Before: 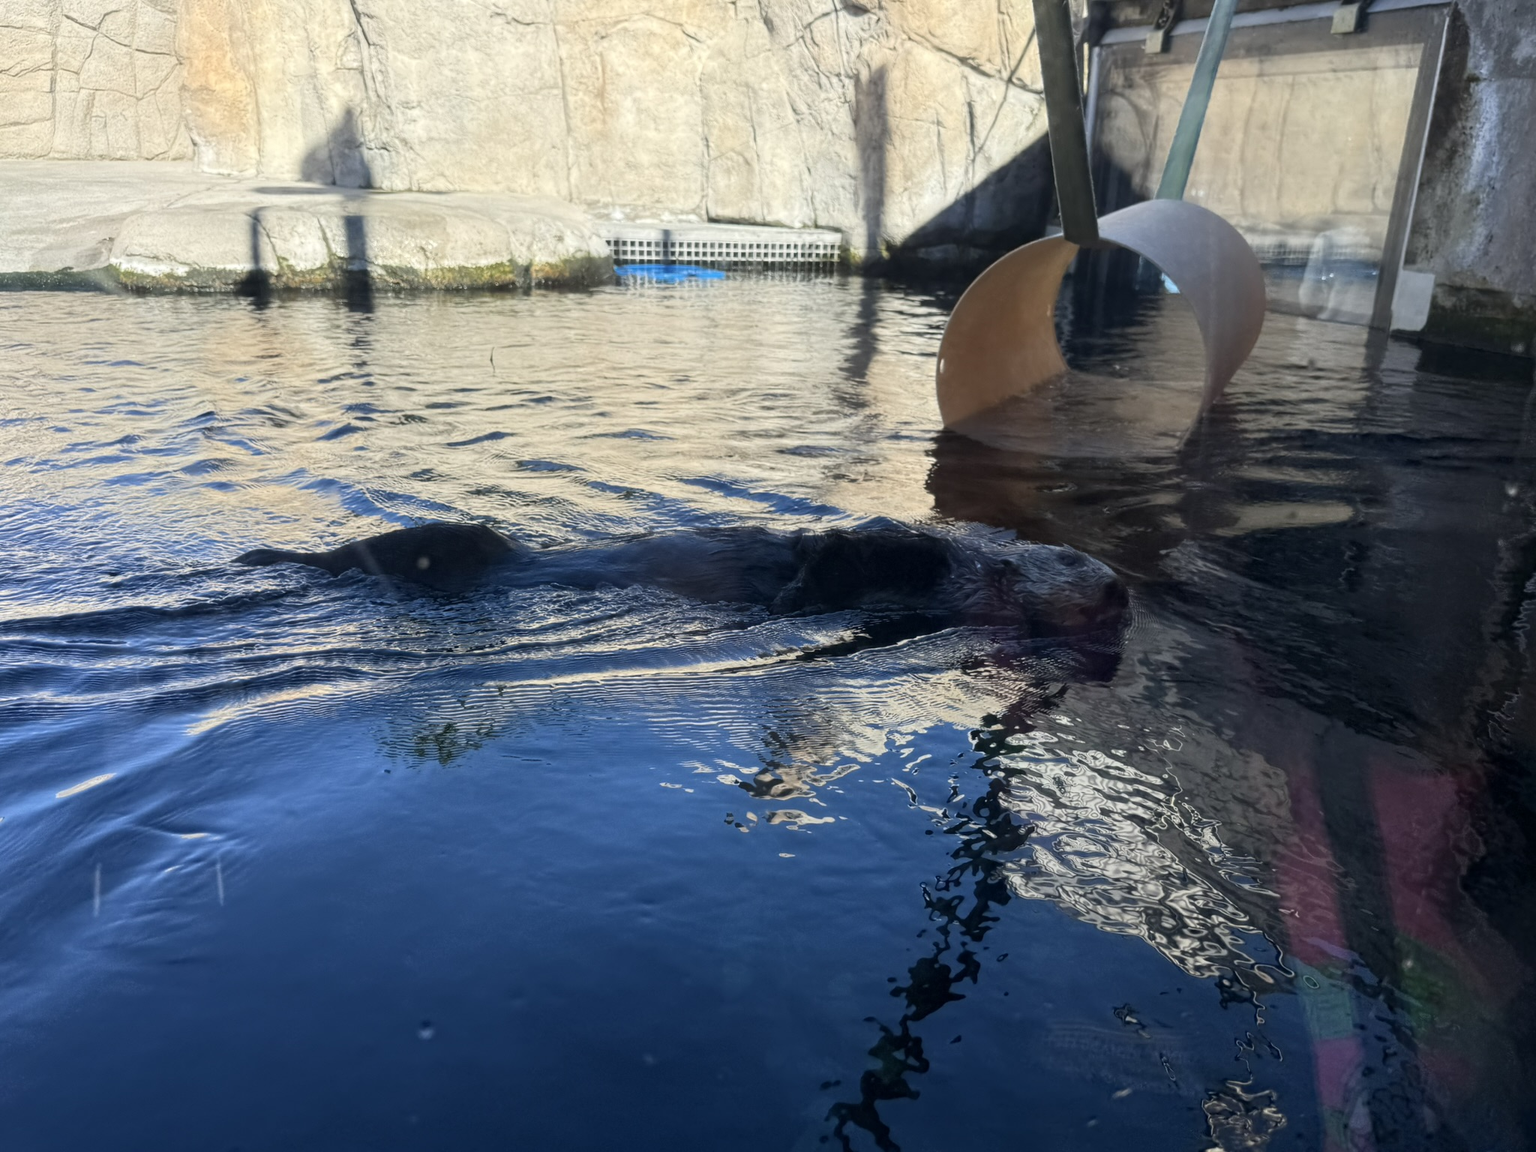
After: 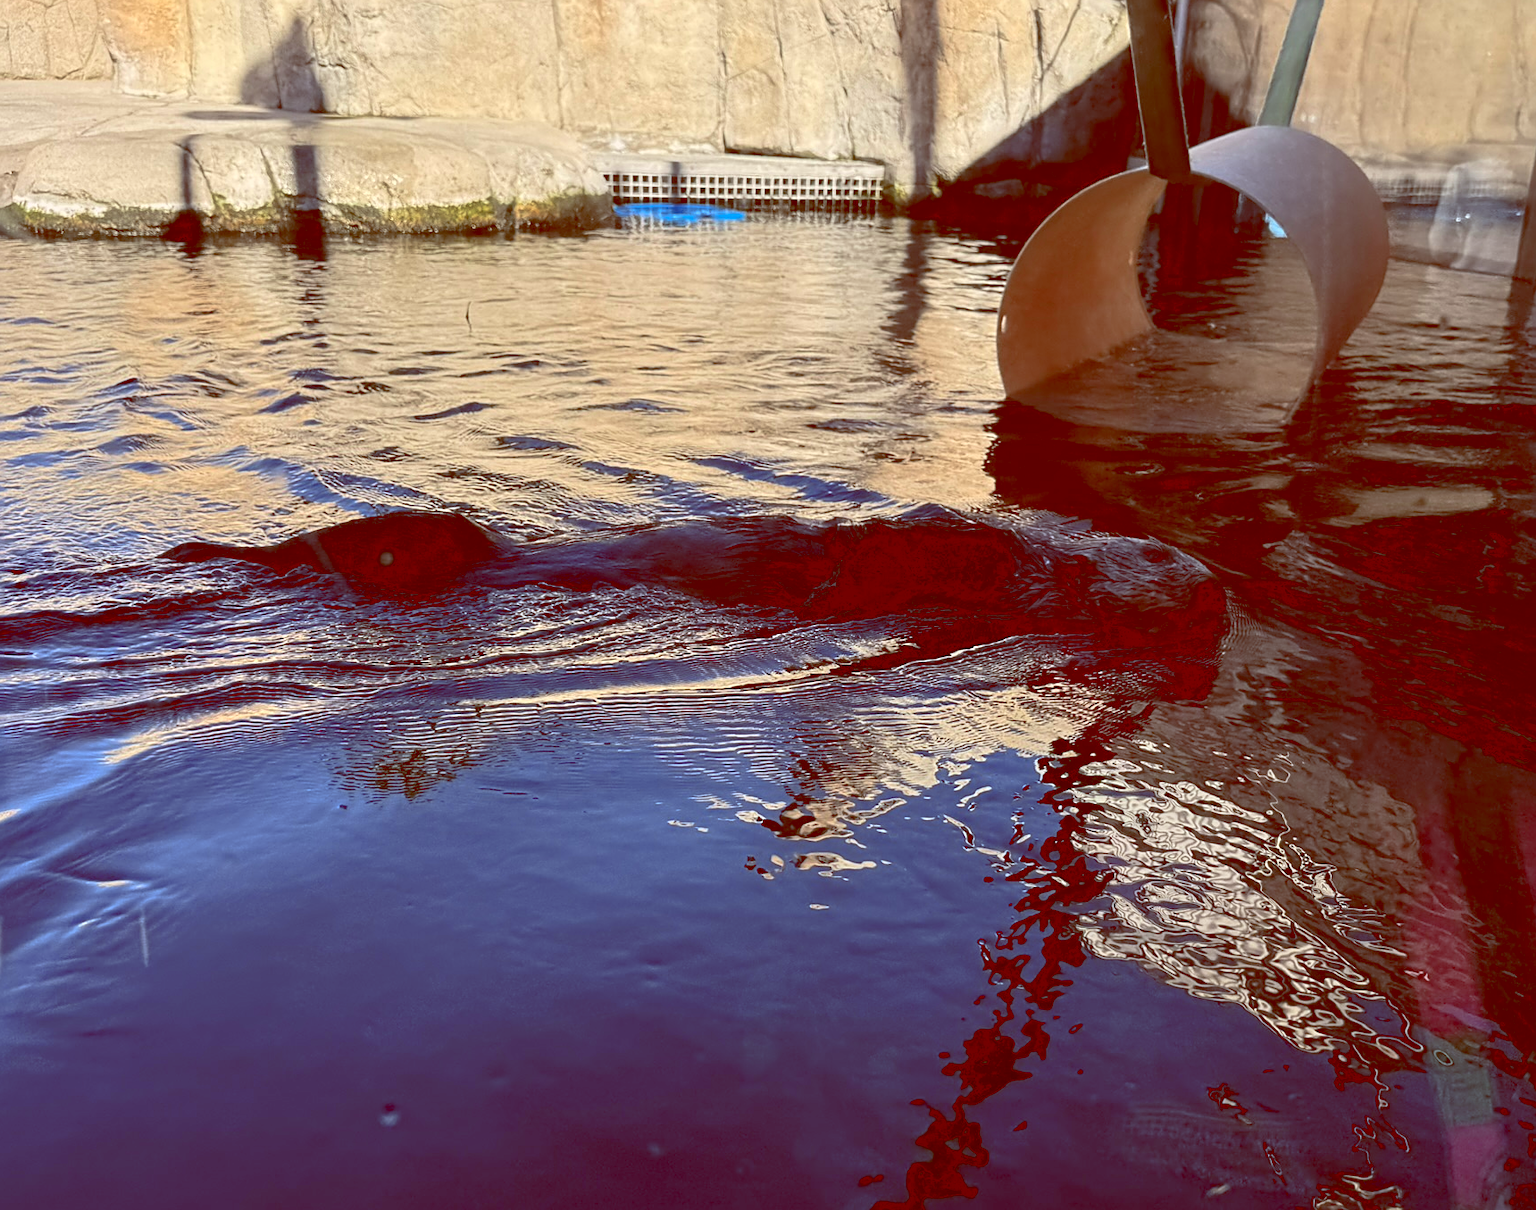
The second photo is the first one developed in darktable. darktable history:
crop: left 6.446%, top 8.188%, right 9.538%, bottom 3.548%
color balance rgb: shadows lift › luminance 1%, shadows lift › chroma 0.2%, shadows lift › hue 20°, power › luminance 1%, power › chroma 0.4%, power › hue 34°, highlights gain › luminance 0.8%, highlights gain › chroma 0.4%, highlights gain › hue 44°, global offset › chroma 0.4%, global offset › hue 34°, white fulcrum 0.08 EV, linear chroma grading › shadows -7%, linear chroma grading › highlights -7%, linear chroma grading › global chroma -10%, linear chroma grading › mid-tones -8%, perceptual saturation grading › global saturation -28%, perceptual saturation grading › highlights -20%, perceptual saturation grading › mid-tones -24%, perceptual saturation grading › shadows -24%, perceptual brilliance grading › global brilliance -1%, perceptual brilliance grading › highlights -1%, perceptual brilliance grading › mid-tones -1%, perceptual brilliance grading › shadows -1%, global vibrance -17%, contrast -6%
sharpen: on, module defaults
color correction: saturation 3
contrast equalizer: octaves 7, y [[0.6 ×6], [0.55 ×6], [0 ×6], [0 ×6], [0 ×6]], mix 0.35
